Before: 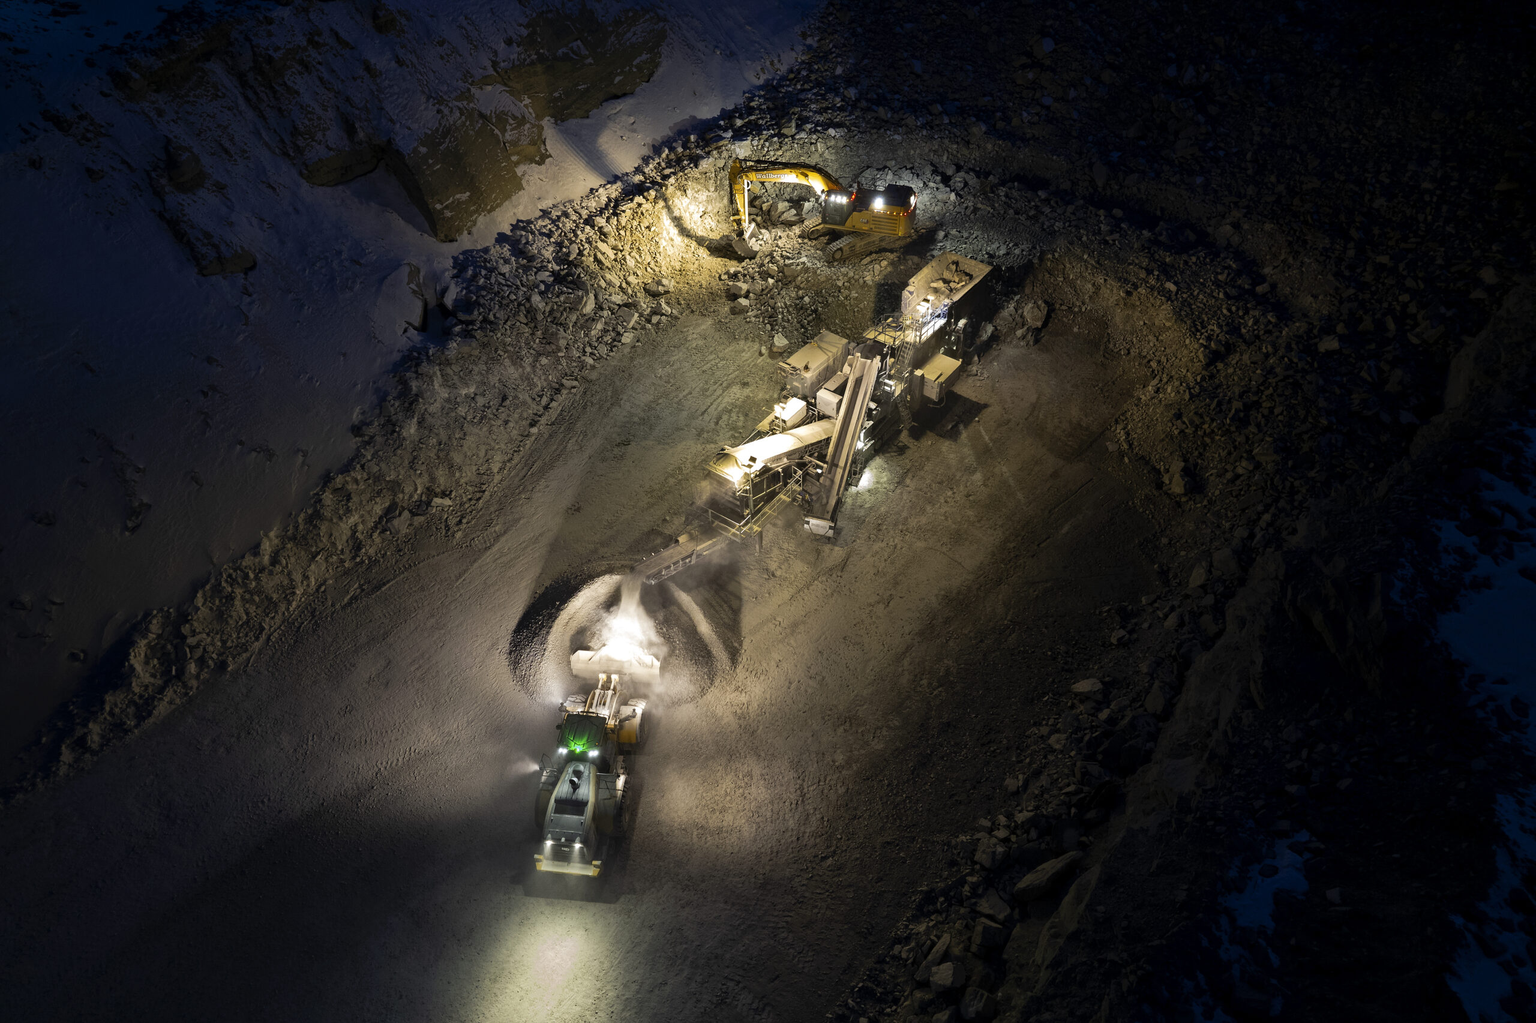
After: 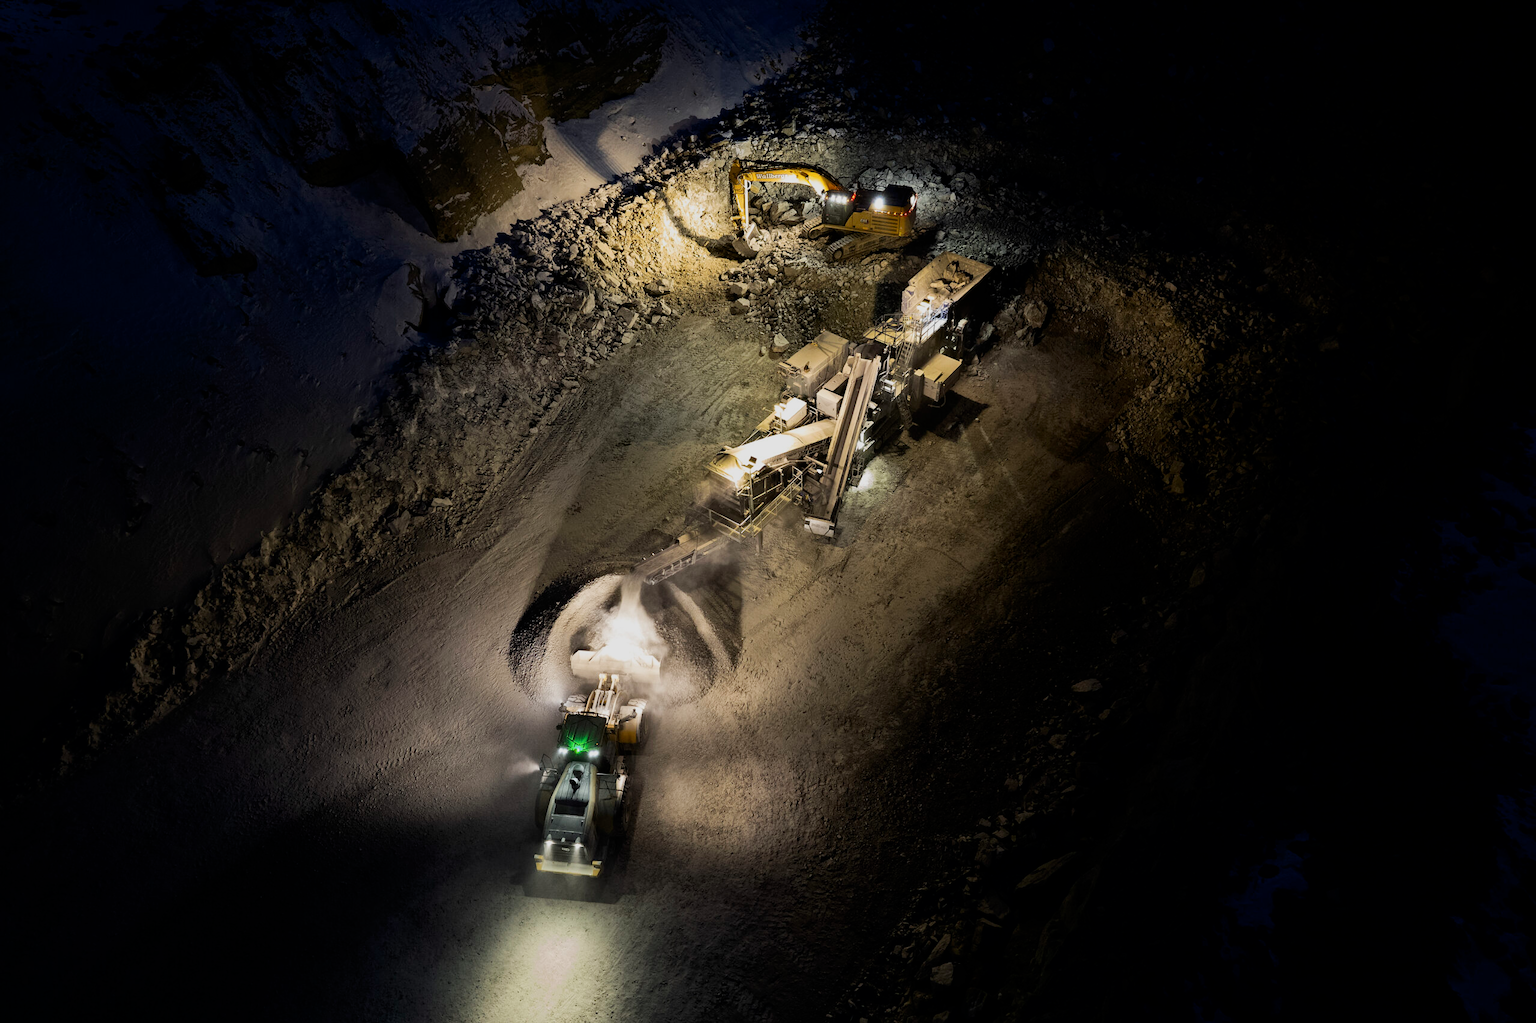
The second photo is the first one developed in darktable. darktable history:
filmic rgb: hardness 4.17
contrast brightness saturation: contrast 0.14
